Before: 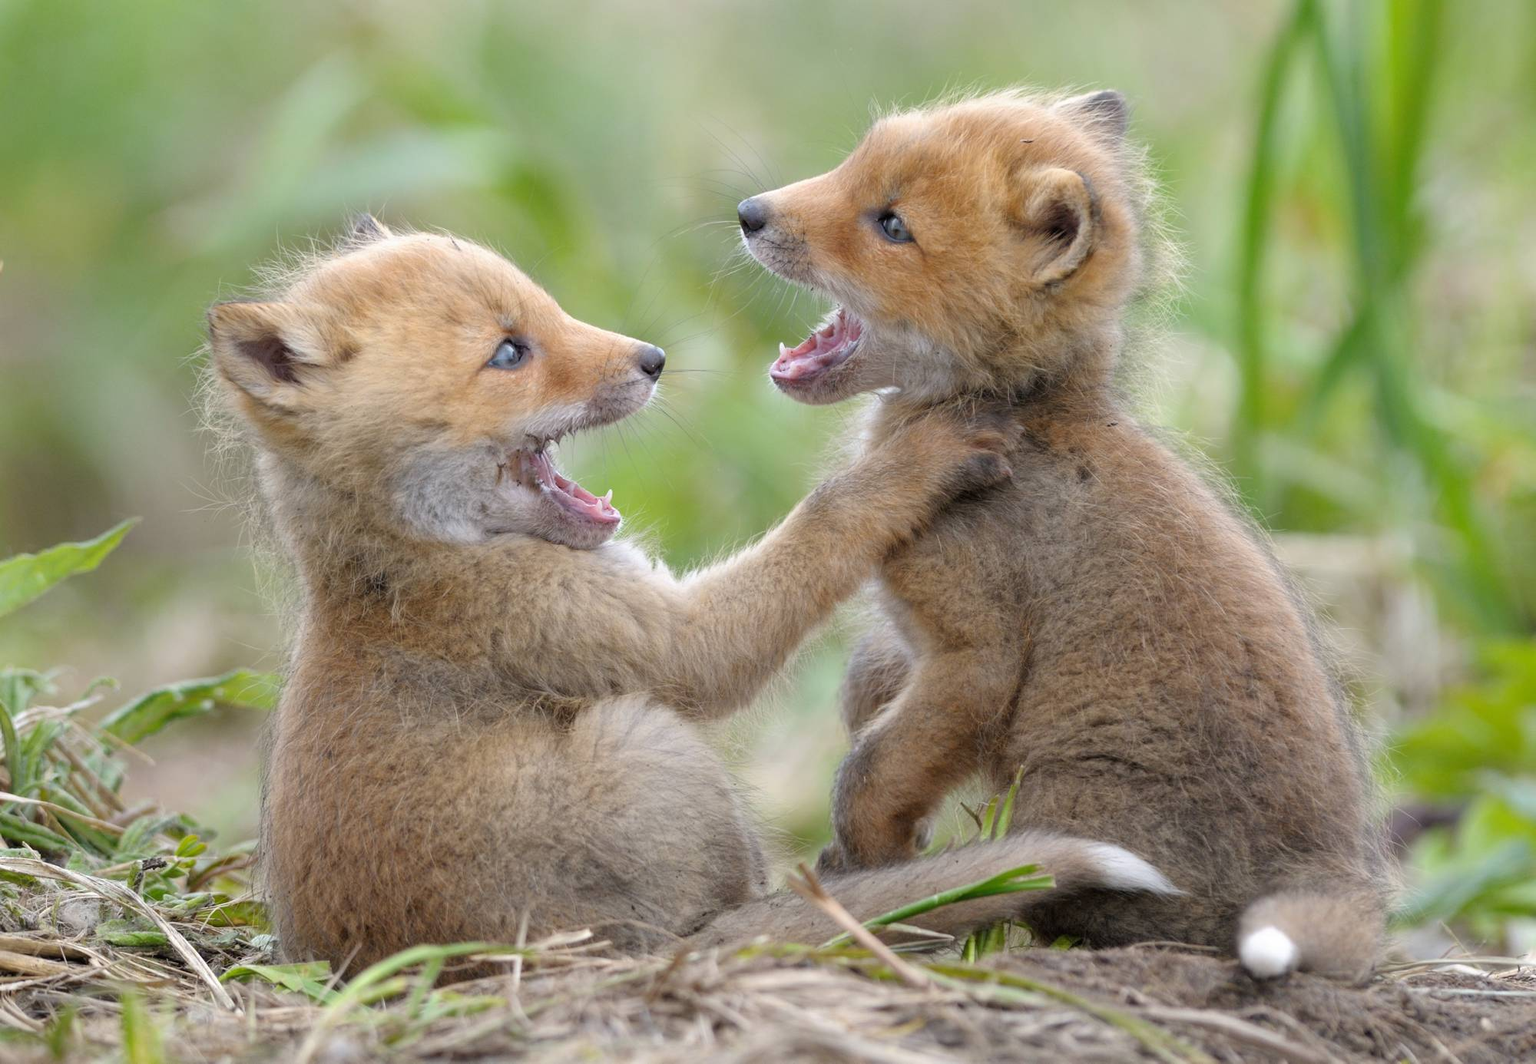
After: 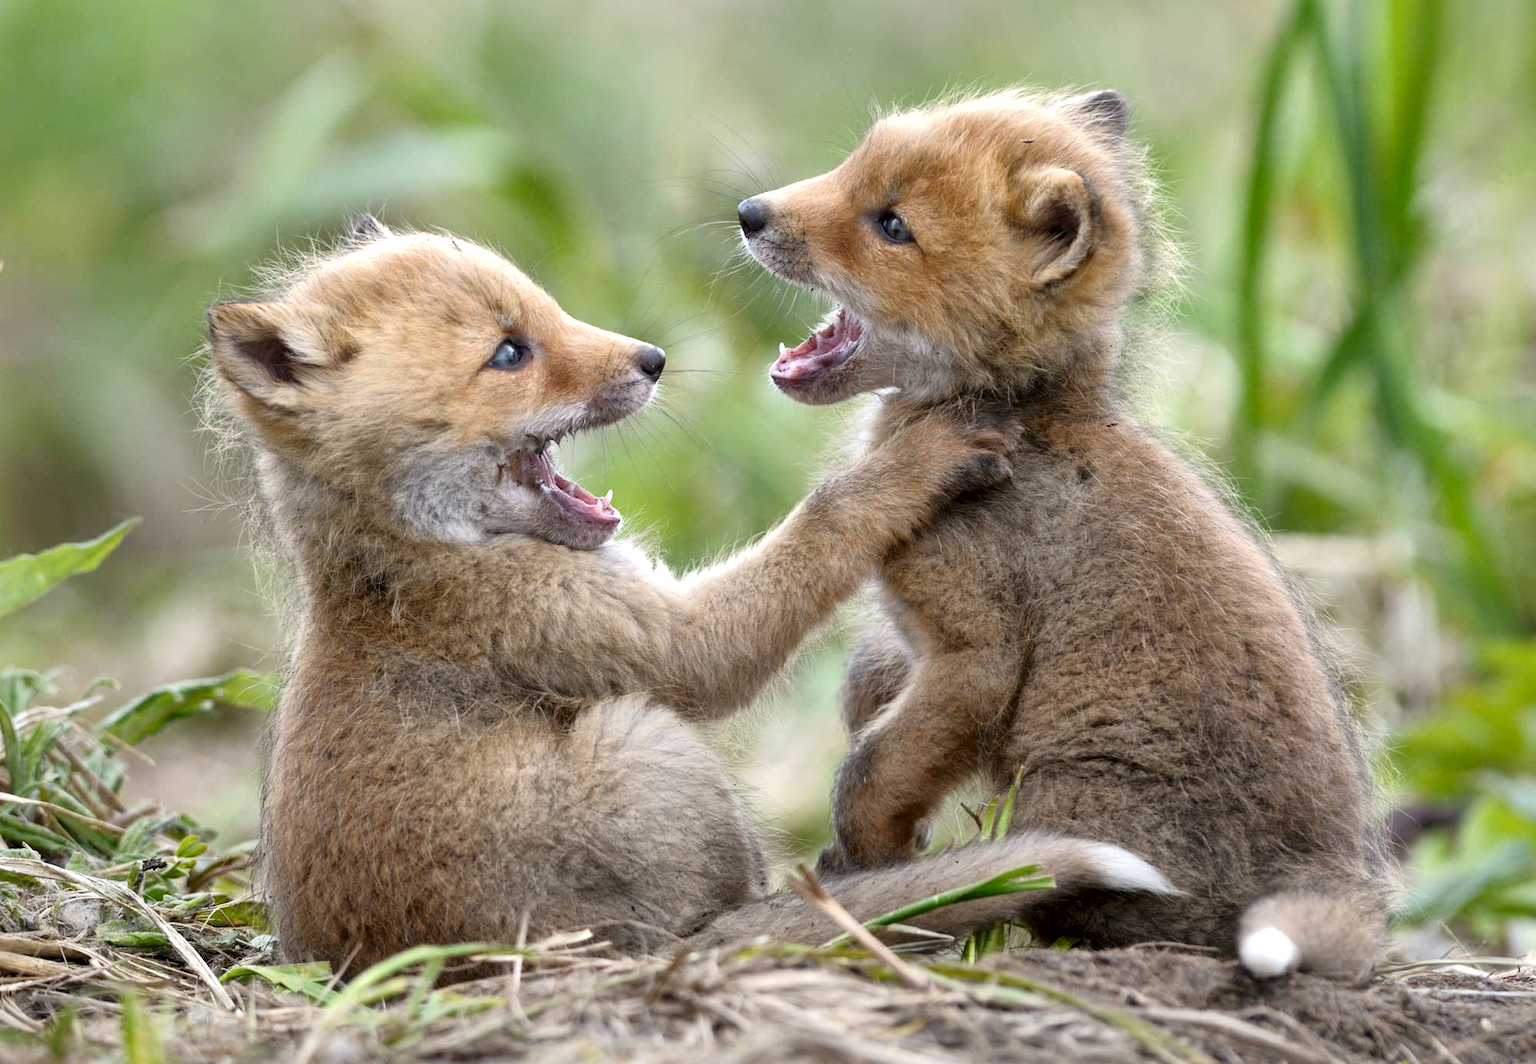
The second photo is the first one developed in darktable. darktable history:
local contrast: mode bilateral grid, contrast 99, coarseness 100, detail 165%, midtone range 0.2
